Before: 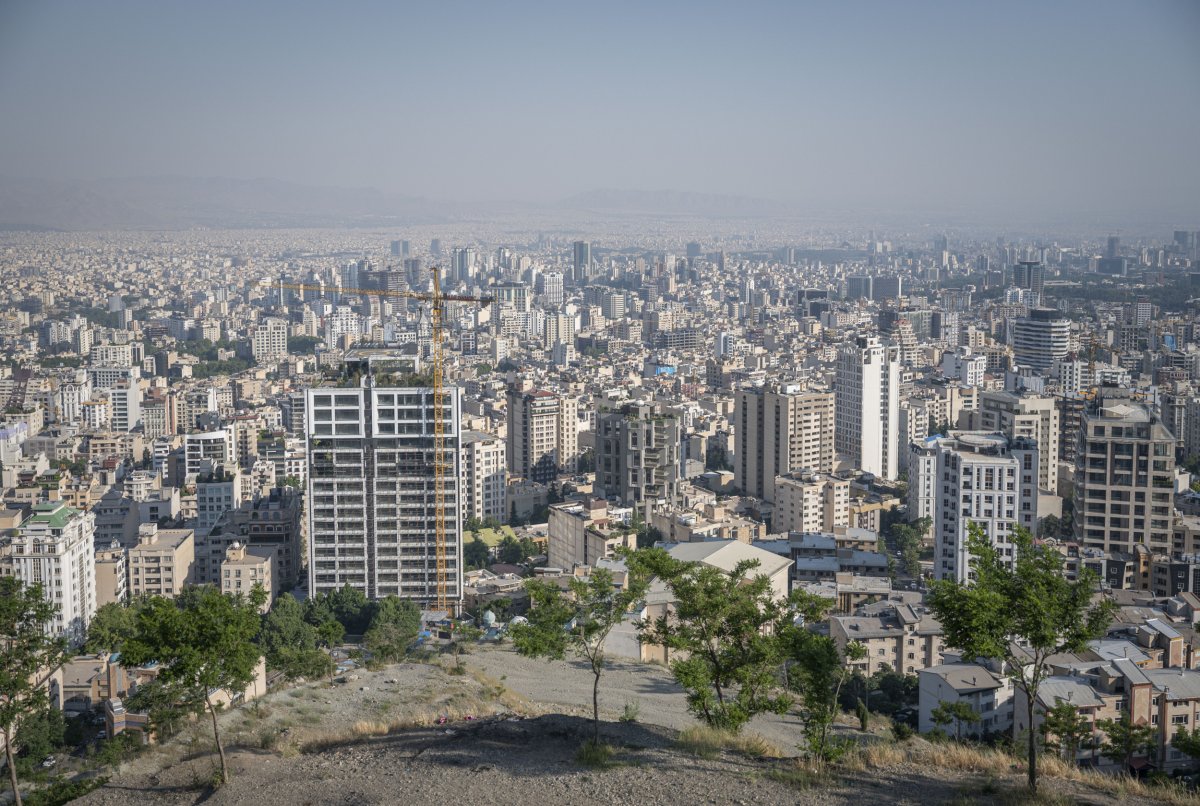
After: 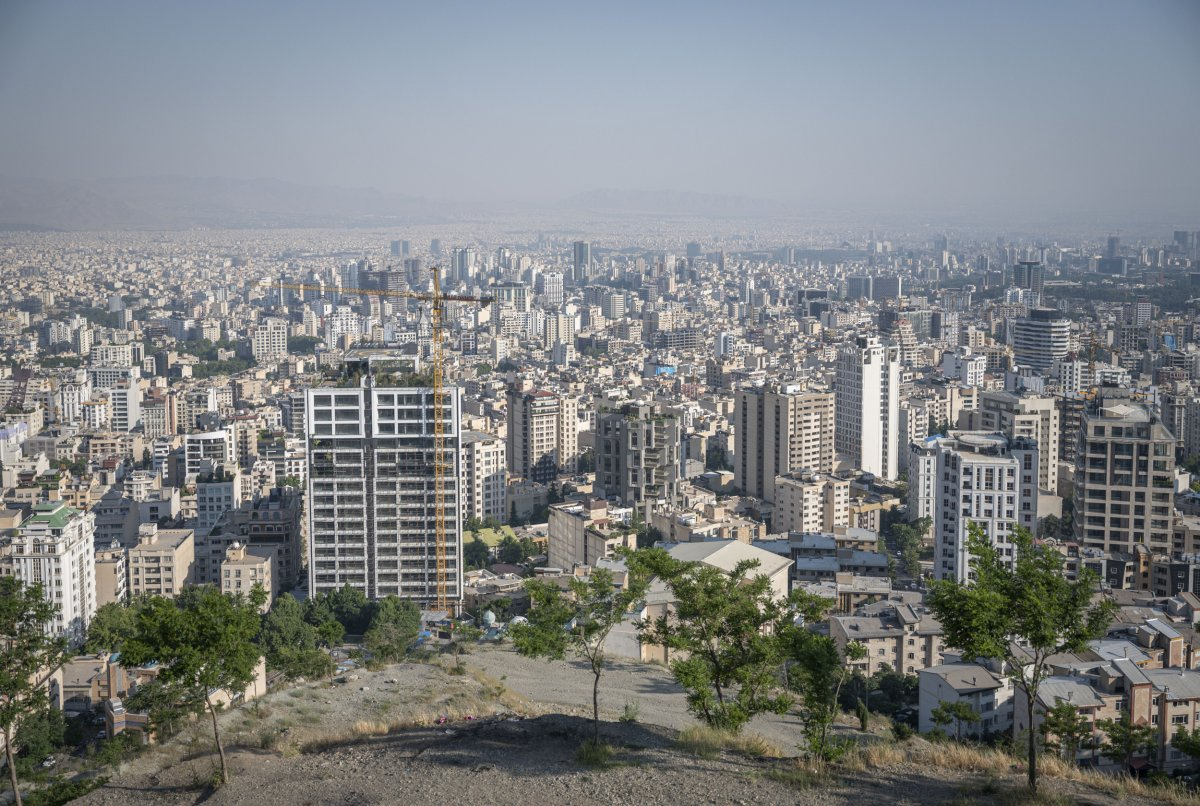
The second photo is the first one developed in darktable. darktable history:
shadows and highlights: shadows 1.15, highlights 41.17
